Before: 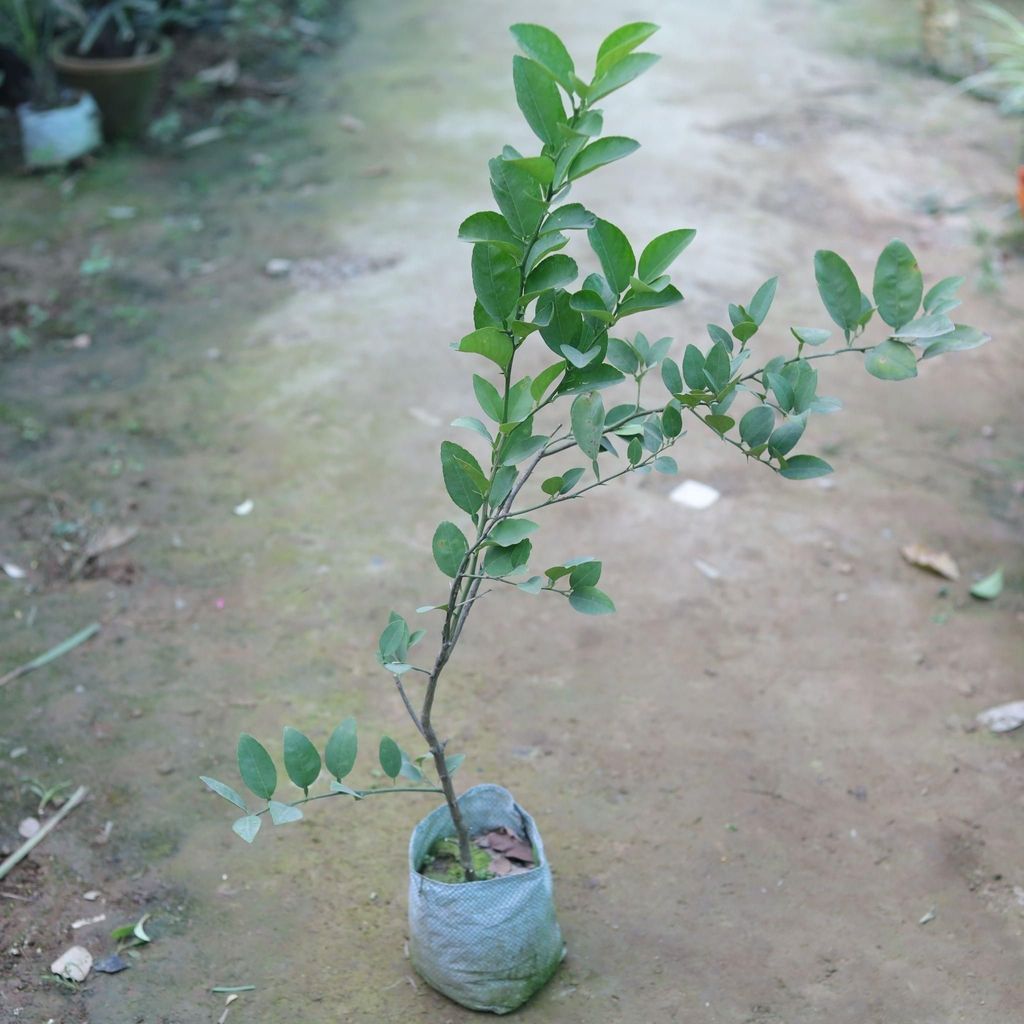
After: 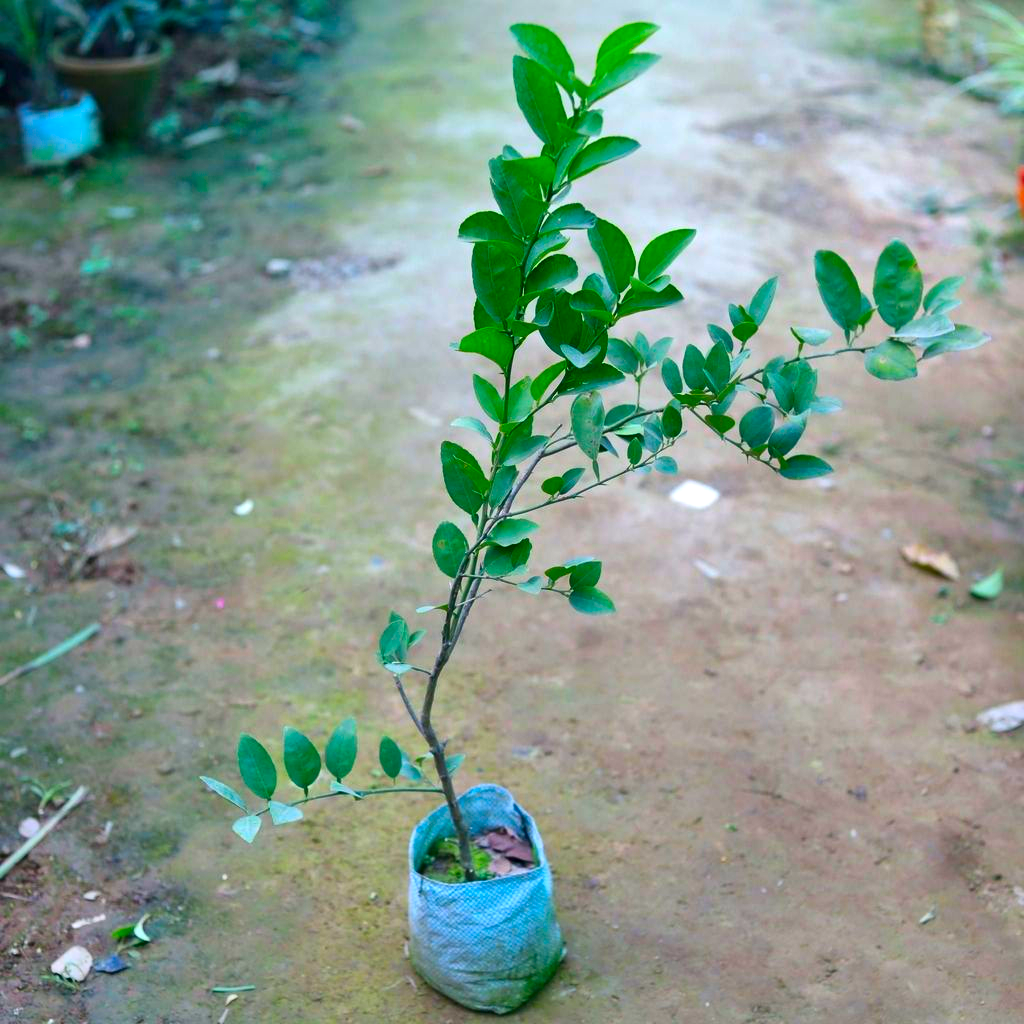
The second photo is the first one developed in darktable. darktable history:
local contrast: mode bilateral grid, contrast 24, coarseness 60, detail 151%, midtone range 0.2
color correction: highlights b* 0.018, saturation 2.11
